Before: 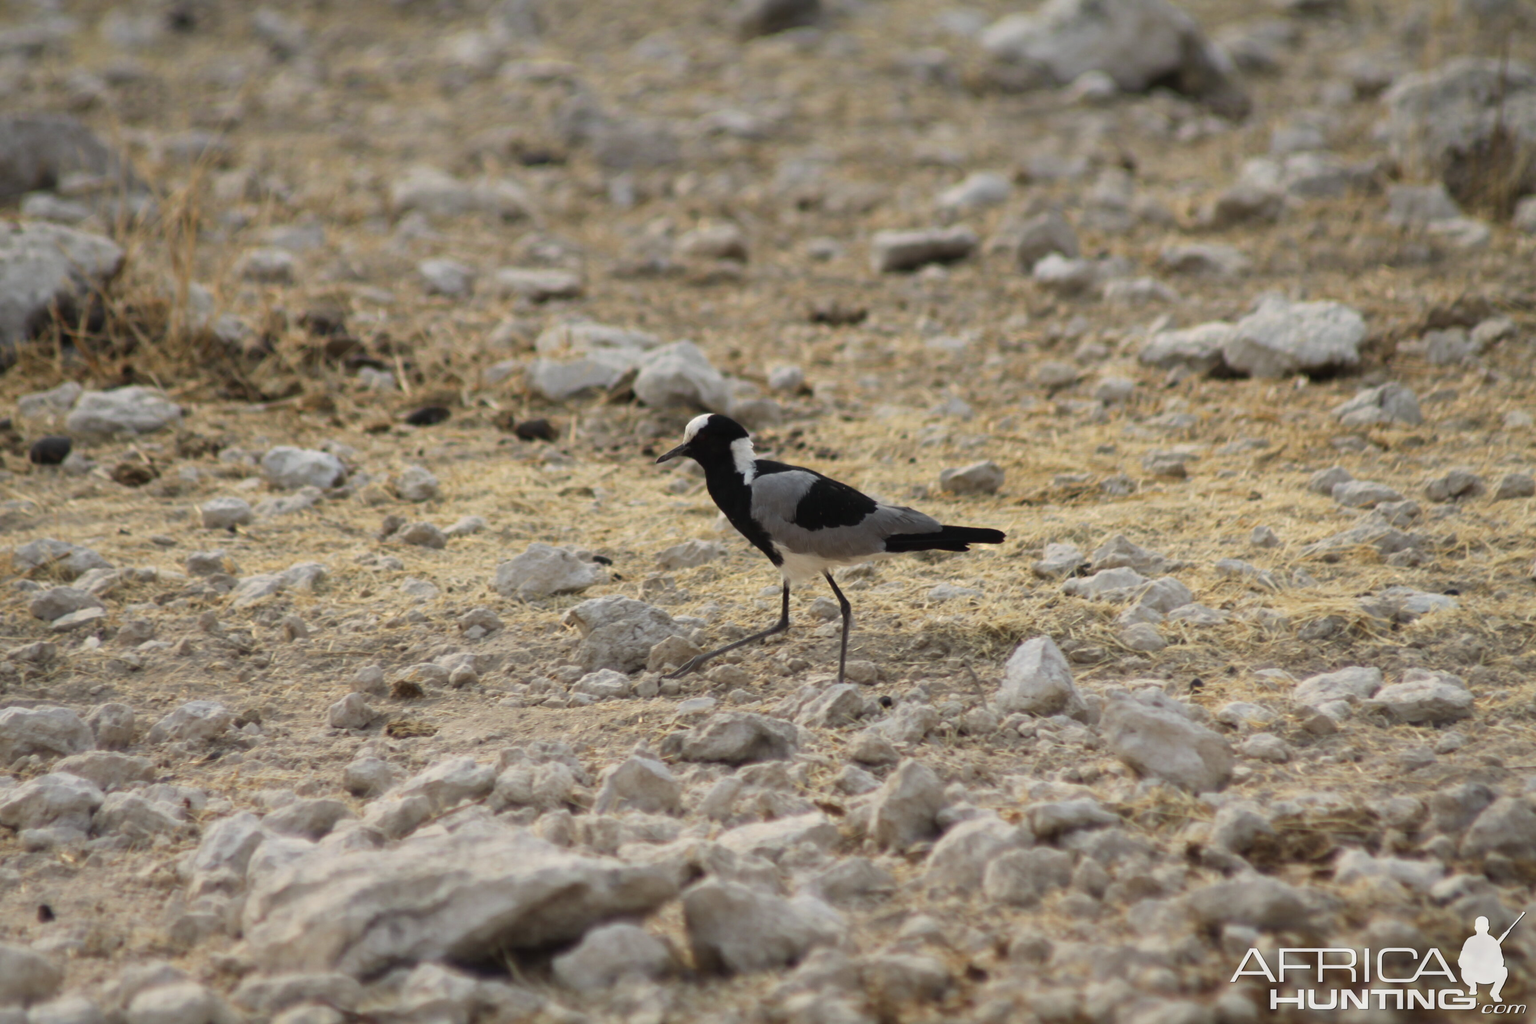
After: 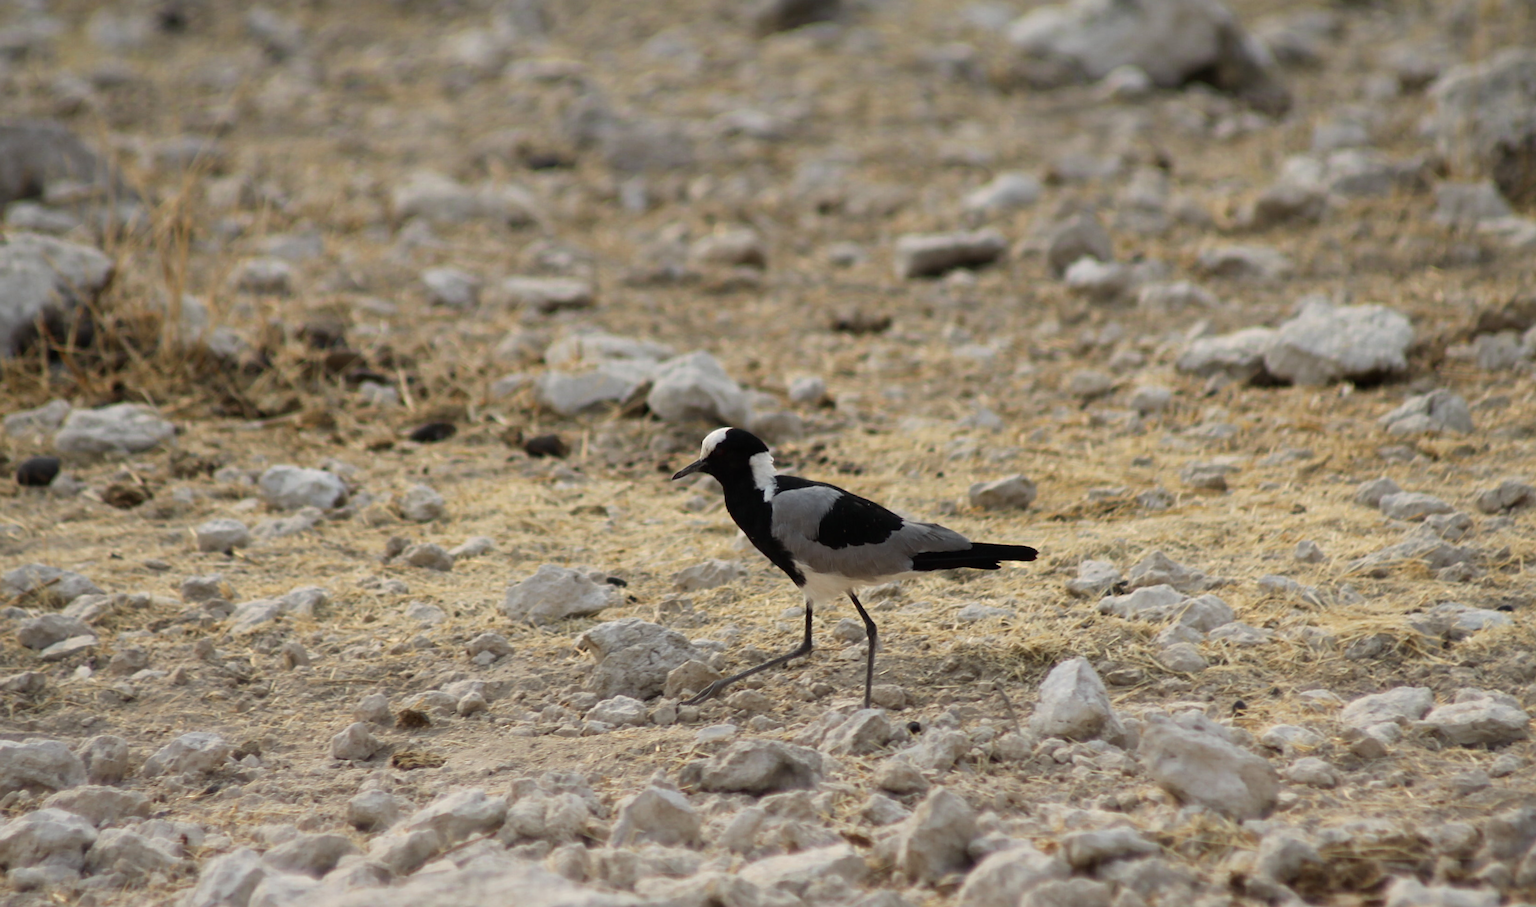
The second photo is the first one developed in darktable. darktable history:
sharpen: on, module defaults
crop and rotate: angle 0.456°, left 0.331%, right 2.949%, bottom 14.299%
